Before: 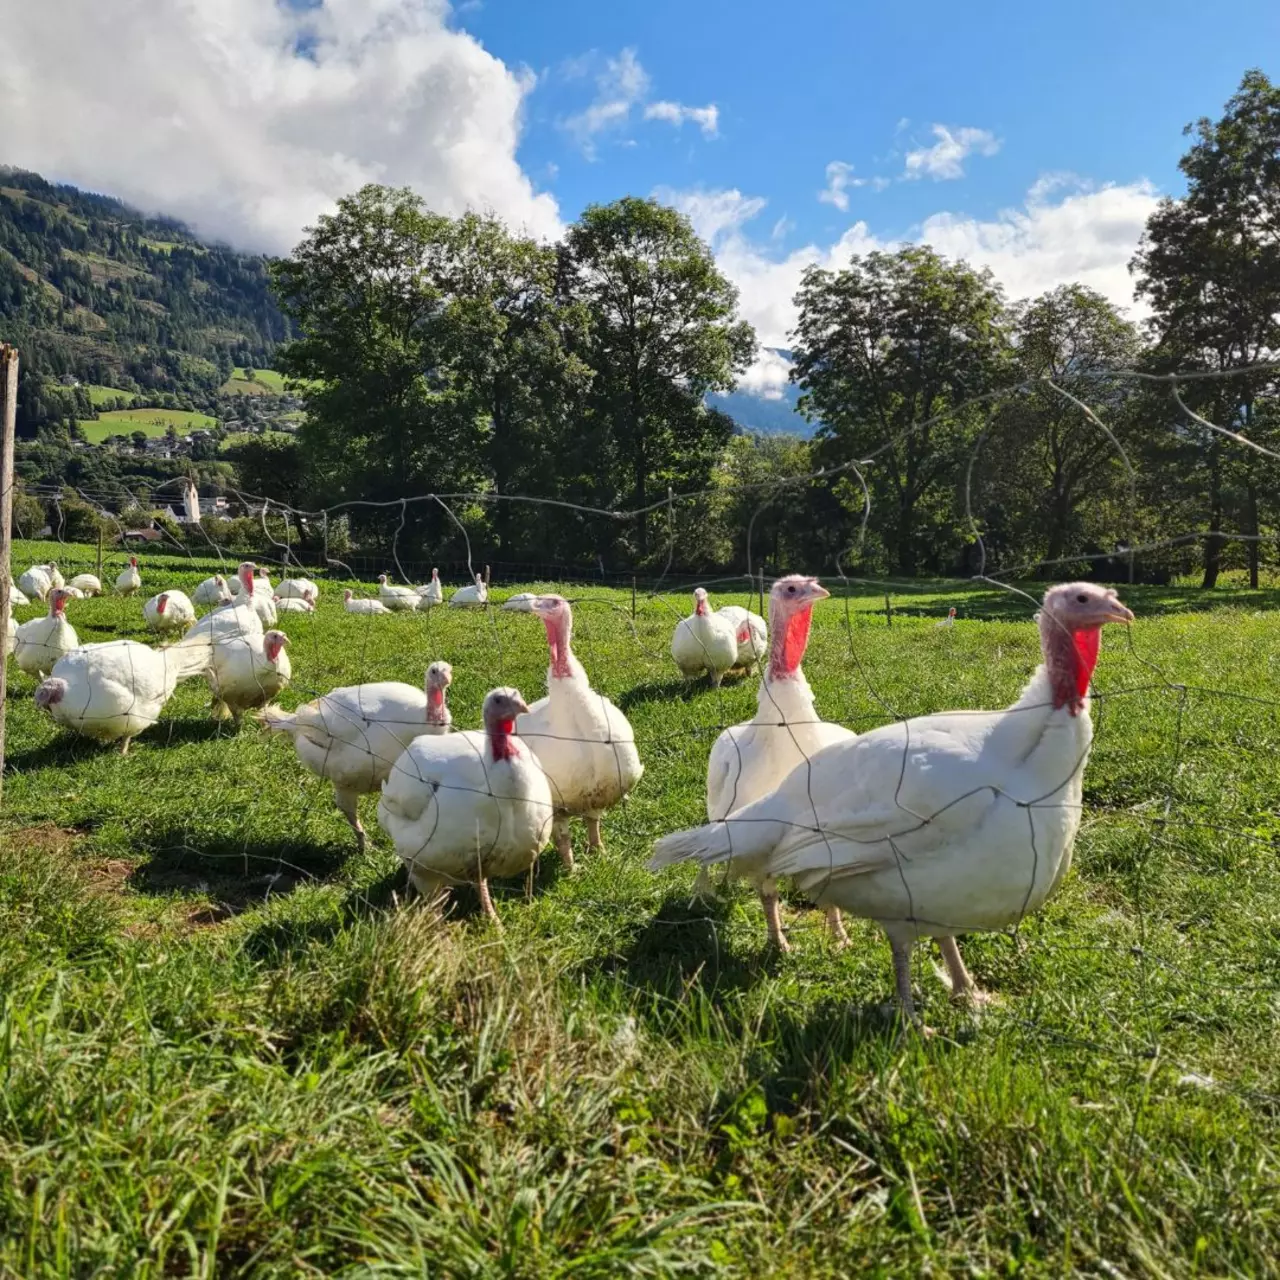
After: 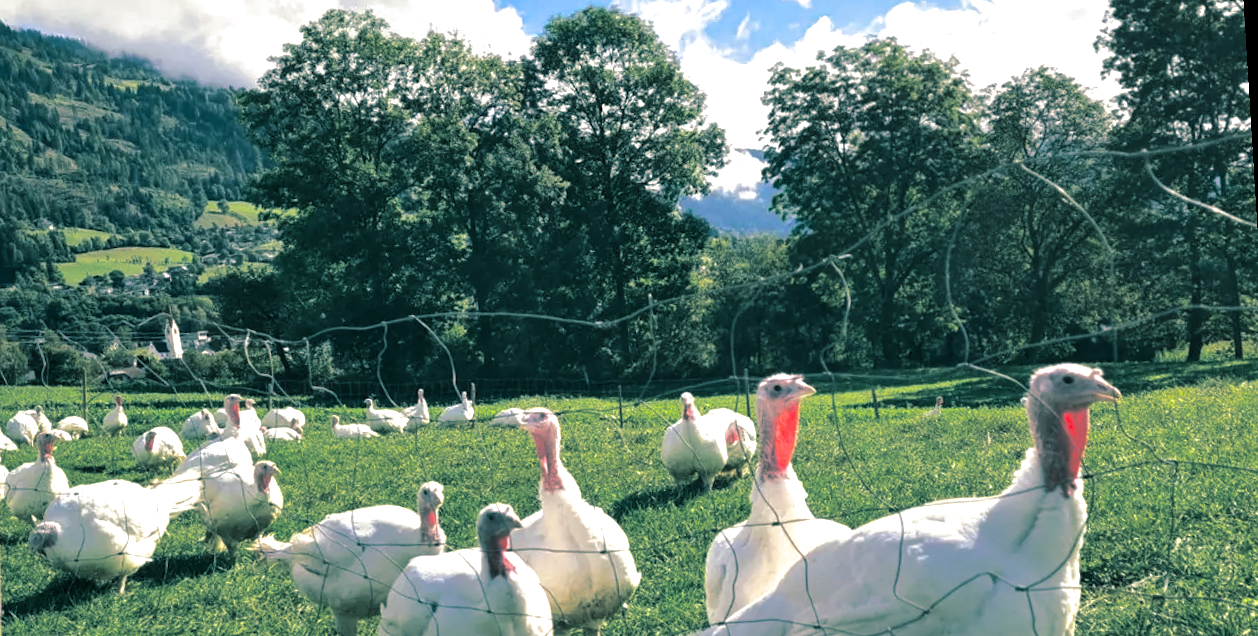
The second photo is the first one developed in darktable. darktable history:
exposure: exposure 0.669 EV, compensate highlight preservation false
rgb curve: curves: ch0 [(0, 0) (0.175, 0.154) (0.785, 0.663) (1, 1)]
crop and rotate: top 10.605%, bottom 33.274%
split-toning: shadows › hue 186.43°, highlights › hue 49.29°, compress 30.29%
rotate and perspective: rotation -3.52°, crop left 0.036, crop right 0.964, crop top 0.081, crop bottom 0.919
tone equalizer: on, module defaults
